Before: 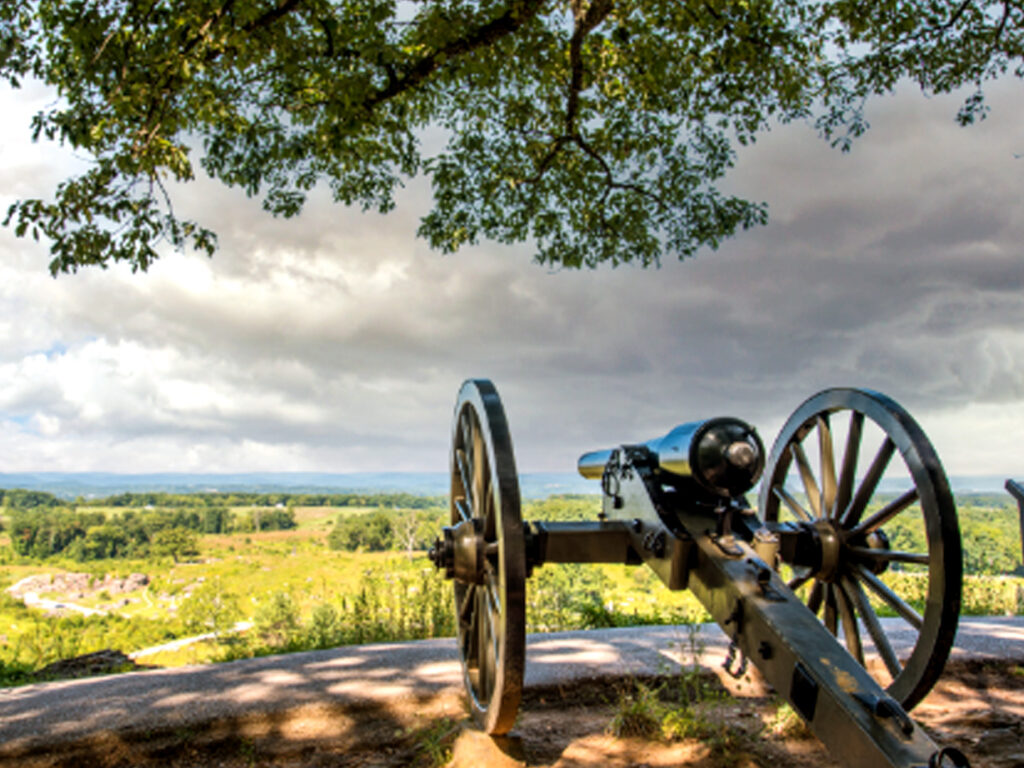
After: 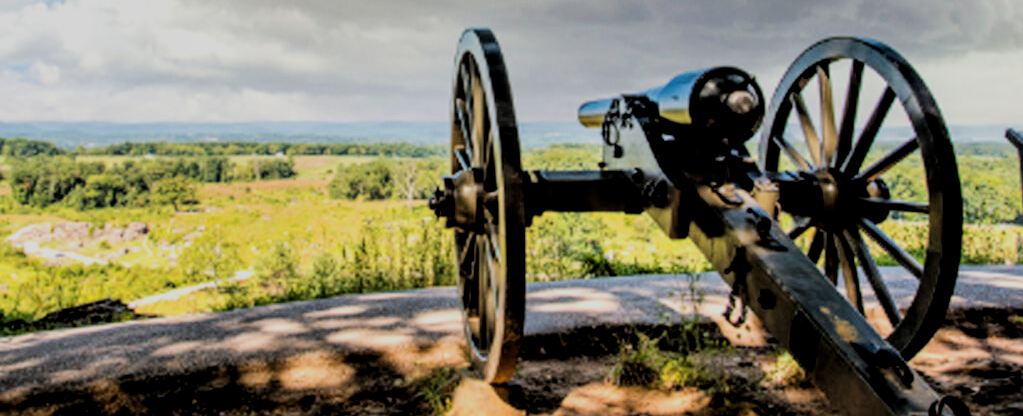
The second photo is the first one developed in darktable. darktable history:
exposure: compensate highlight preservation false
crop and rotate: top 45.779%, right 0.045%
local contrast: highlights 105%, shadows 99%, detail 120%, midtone range 0.2
tone equalizer: mask exposure compensation -0.495 EV
filmic rgb: black relative exposure -4.17 EV, white relative exposure 5.11 EV, hardness 2.02, contrast 1.162
